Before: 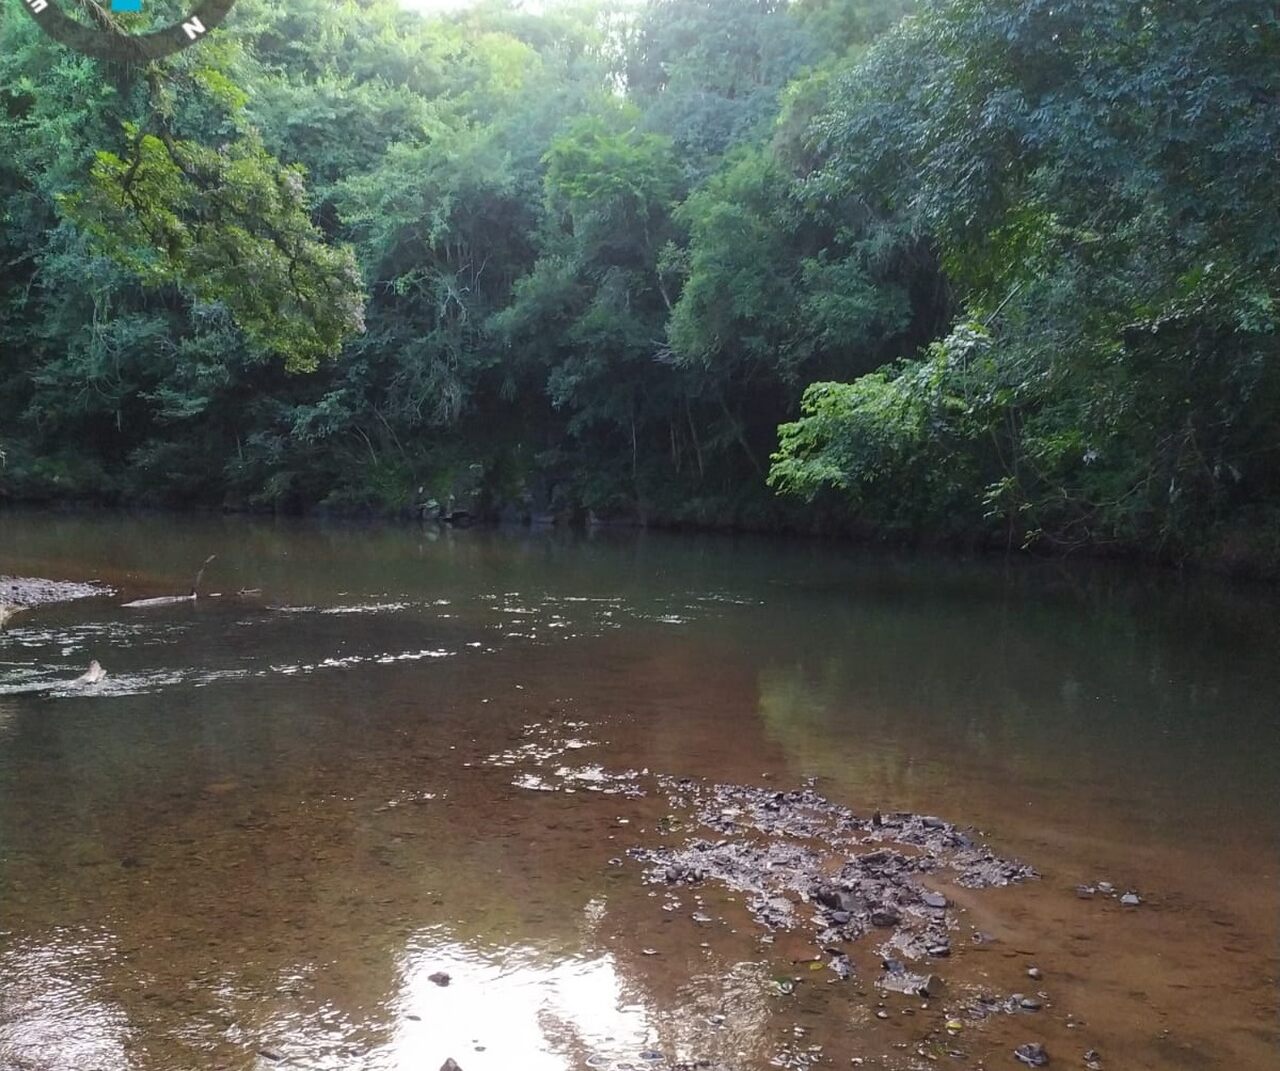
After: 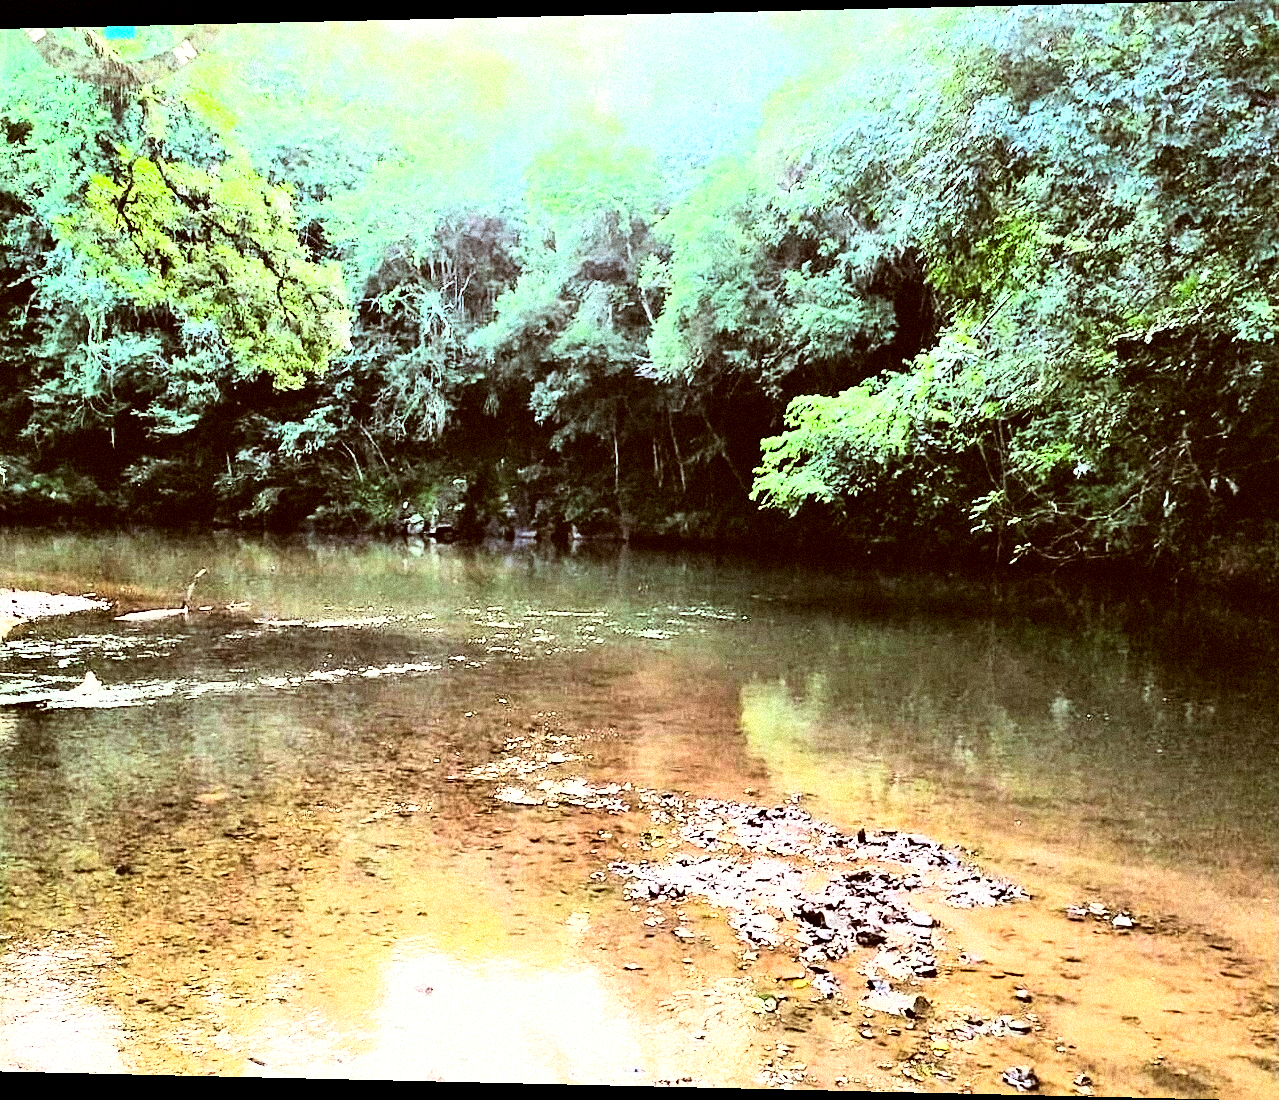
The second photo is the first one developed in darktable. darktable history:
rotate and perspective: lens shift (horizontal) -0.055, automatic cropping off
sharpen: amount 0.2
tone equalizer: -8 EV -0.75 EV, -7 EV -0.7 EV, -6 EV -0.6 EV, -5 EV -0.4 EV, -3 EV 0.4 EV, -2 EV 0.6 EV, -1 EV 0.7 EV, +0 EV 0.75 EV, edges refinement/feathering 500, mask exposure compensation -1.57 EV, preserve details no
rgb curve: curves: ch0 [(0, 0) (0.21, 0.15) (0.24, 0.21) (0.5, 0.75) (0.75, 0.96) (0.89, 0.99) (1, 1)]; ch1 [(0, 0.02) (0.21, 0.13) (0.25, 0.2) (0.5, 0.67) (0.75, 0.9) (0.89, 0.97) (1, 1)]; ch2 [(0, 0.02) (0.21, 0.13) (0.25, 0.2) (0.5, 0.67) (0.75, 0.9) (0.89, 0.97) (1, 1)], compensate middle gray true
contrast equalizer: octaves 7, y [[0.6 ×6], [0.55 ×6], [0 ×6], [0 ×6], [0 ×6]]
color correction: highlights a* -5.3, highlights b* 9.8, shadows a* 9.8, shadows b* 24.26
exposure: exposure 1.16 EV, compensate exposure bias true, compensate highlight preservation false
grain: coarseness 9.38 ISO, strength 34.99%, mid-tones bias 0%
